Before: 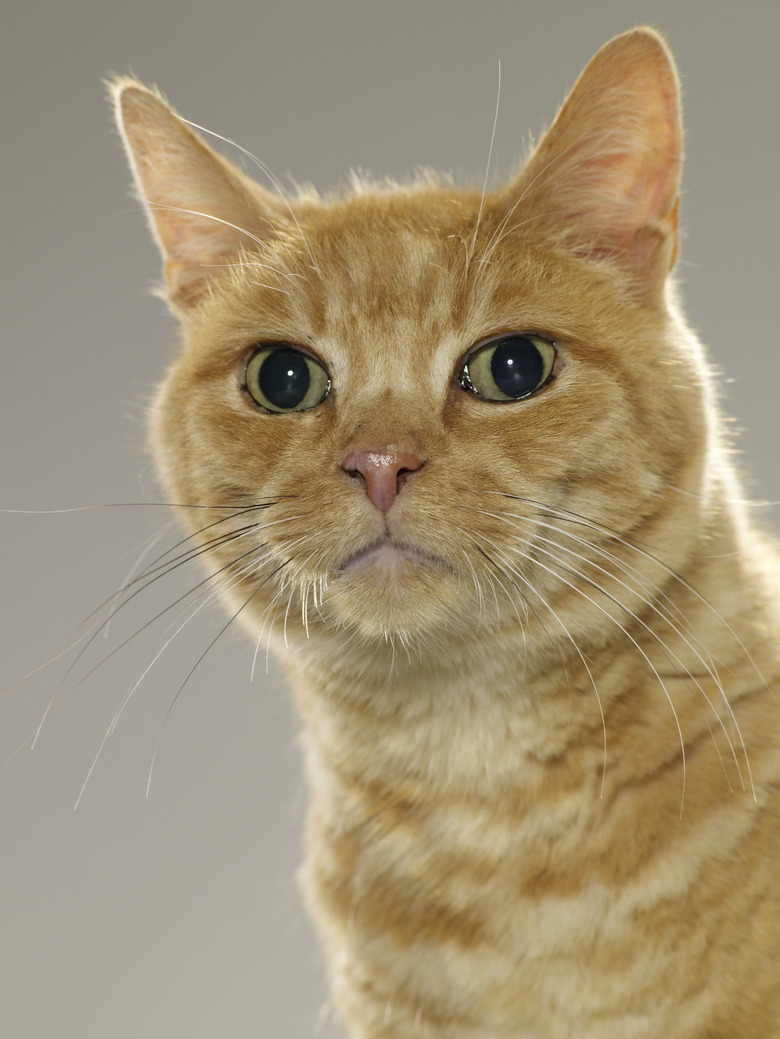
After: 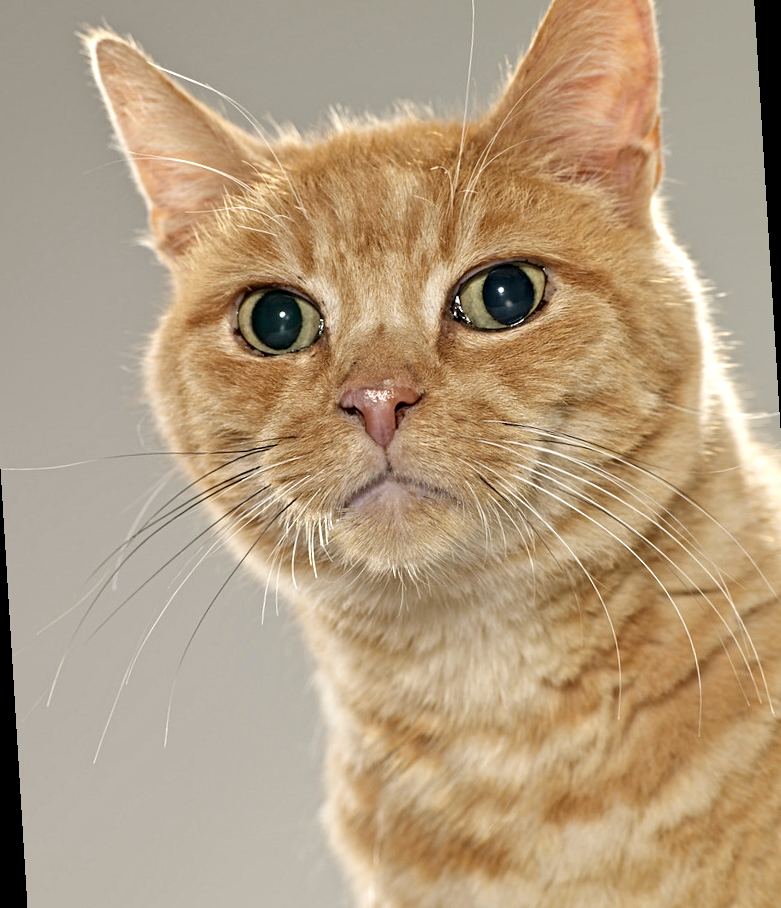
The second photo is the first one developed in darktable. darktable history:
rotate and perspective: rotation -3.52°, crop left 0.036, crop right 0.964, crop top 0.081, crop bottom 0.919
contrast equalizer: octaves 7, y [[0.5, 0.542, 0.583, 0.625, 0.667, 0.708], [0.5 ×6], [0.5 ×6], [0 ×6], [0 ×6]]
